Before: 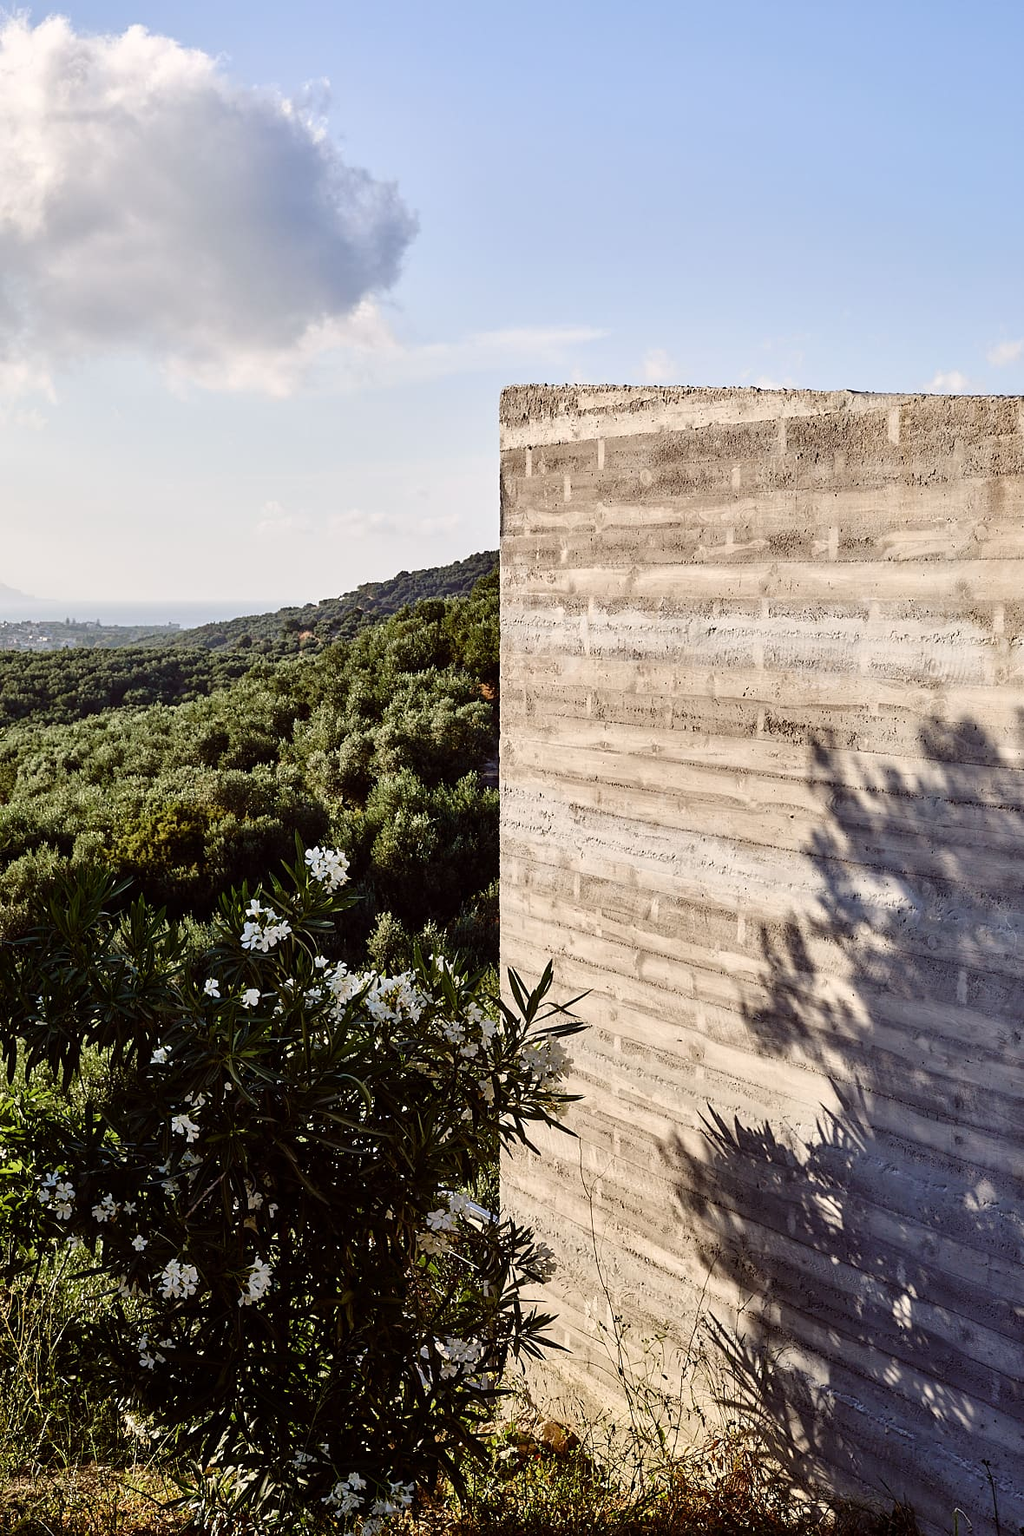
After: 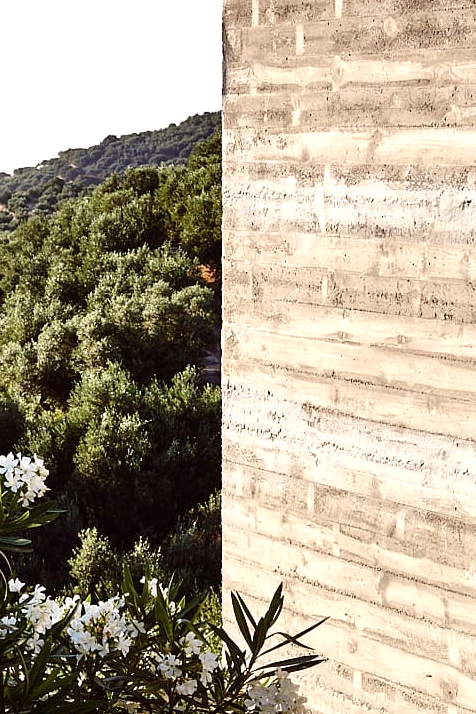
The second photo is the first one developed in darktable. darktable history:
crop: left 30.033%, top 29.602%, right 29.626%, bottom 30.055%
exposure: black level correction 0, exposure 0.5 EV, compensate exposure bias true, compensate highlight preservation false
